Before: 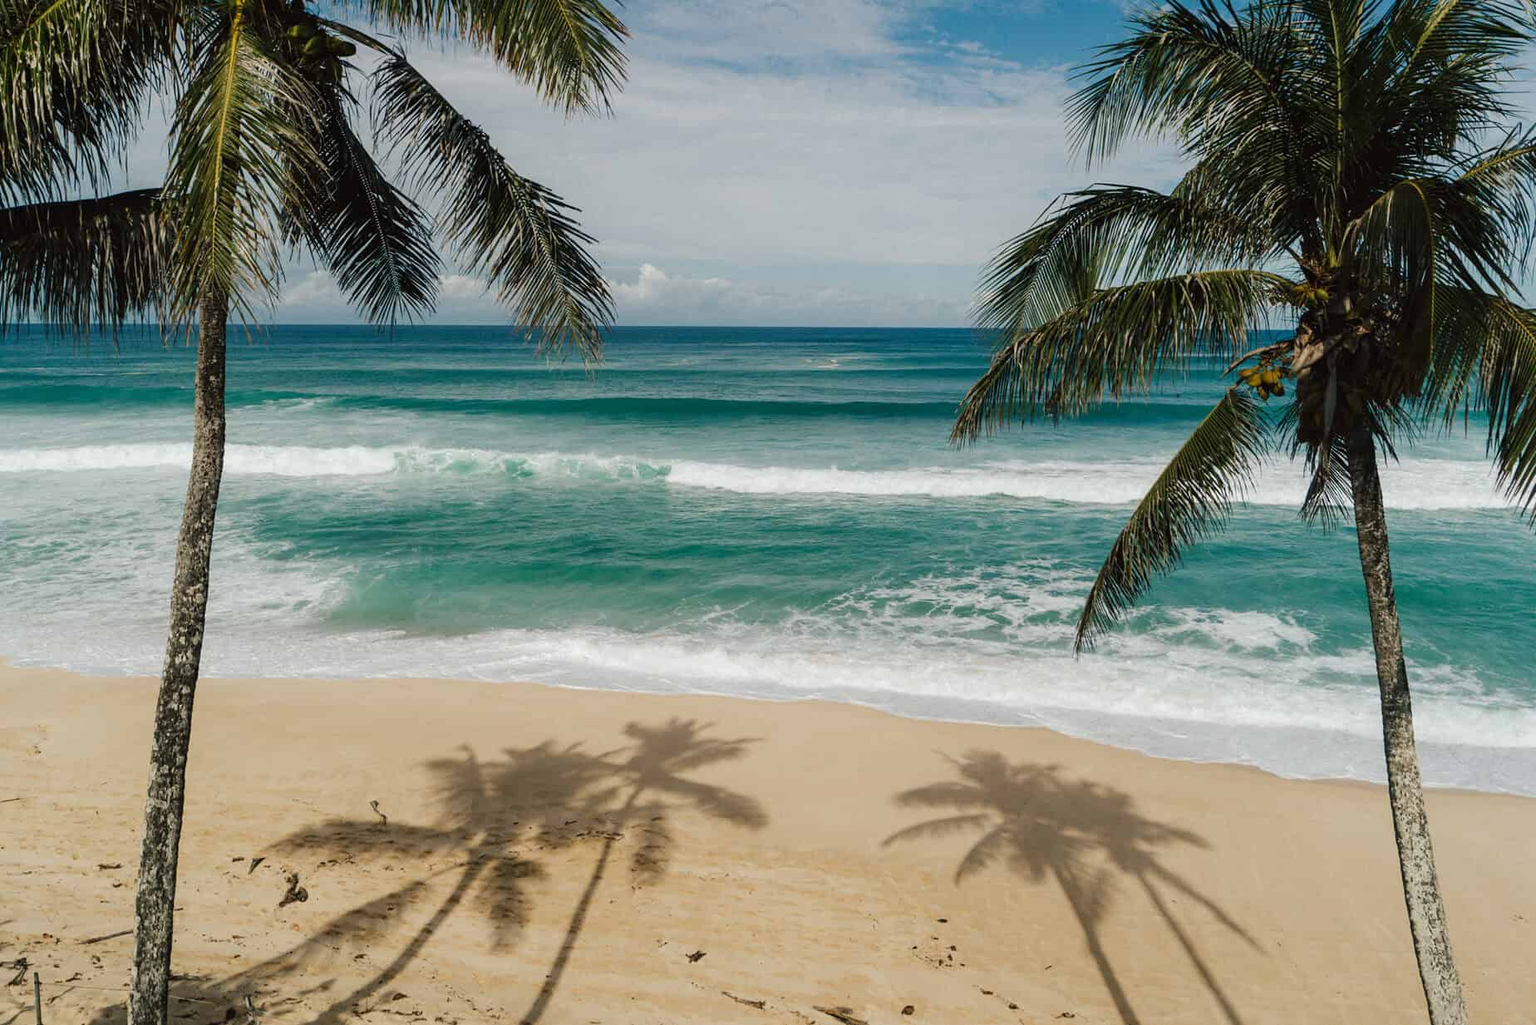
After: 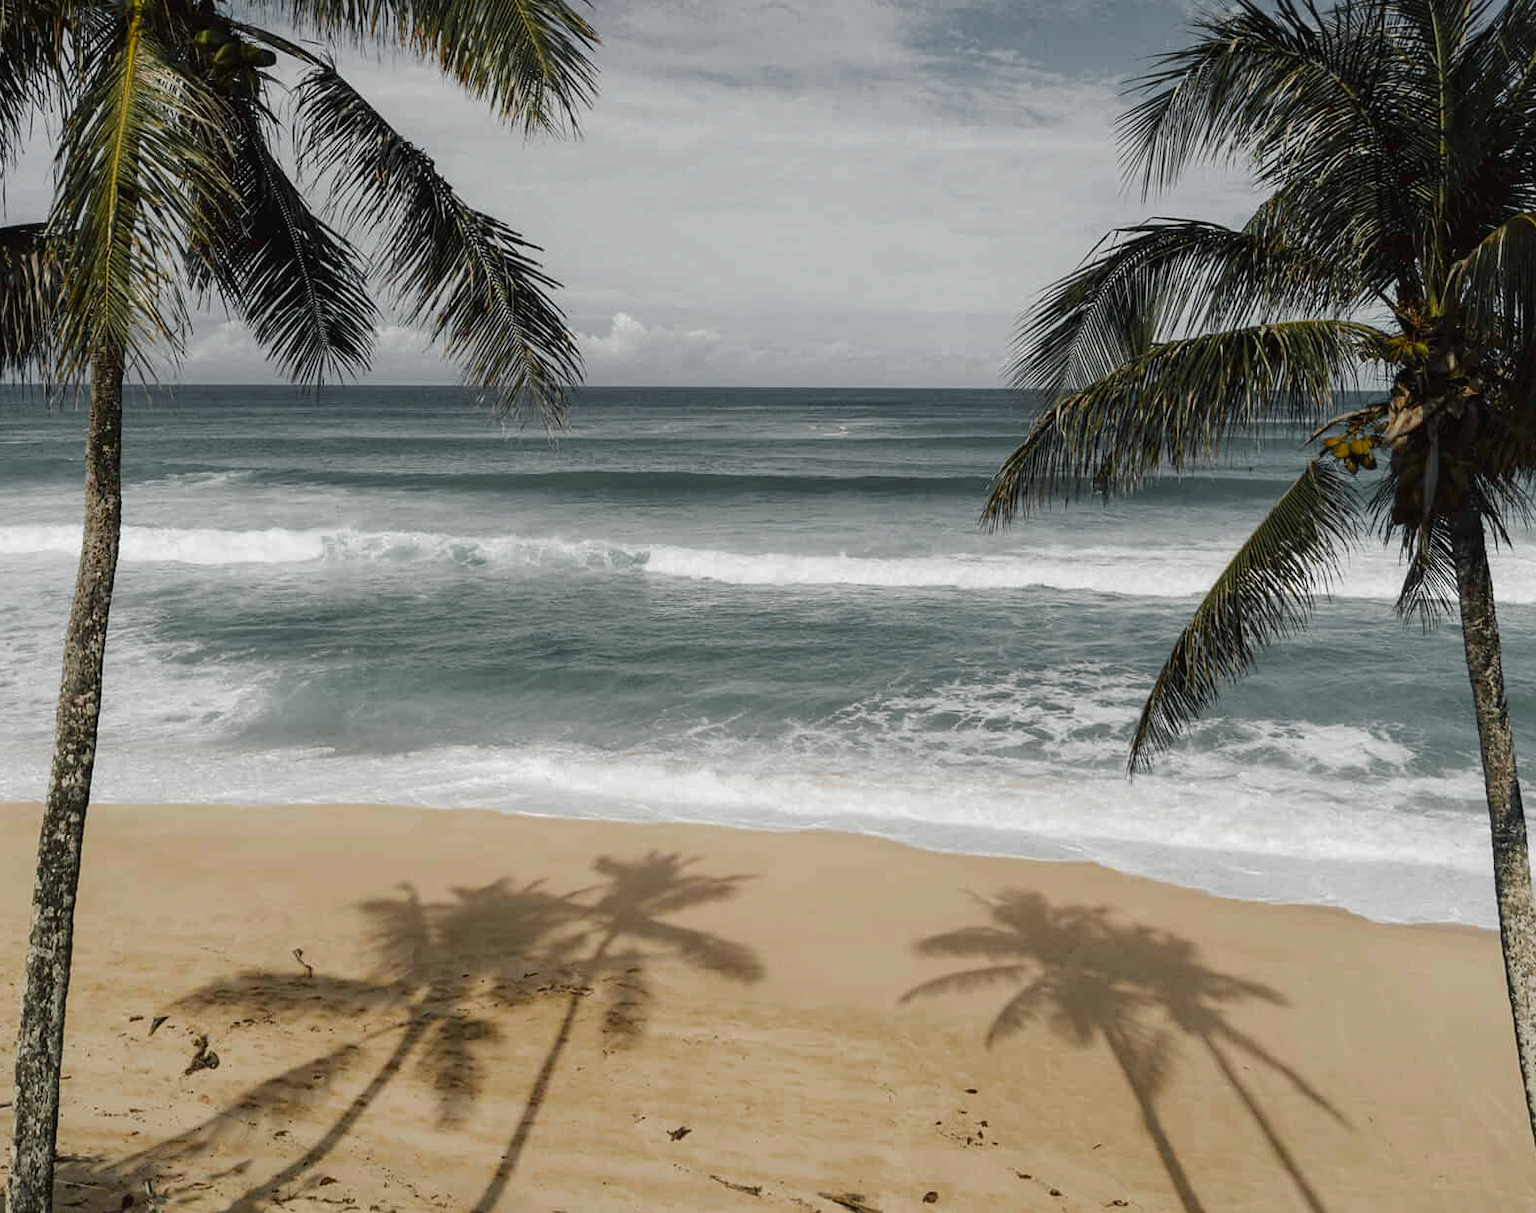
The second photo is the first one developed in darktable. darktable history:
color zones: curves: ch0 [(0.004, 0.388) (0.125, 0.392) (0.25, 0.404) (0.375, 0.5) (0.5, 0.5) (0.625, 0.5) (0.75, 0.5) (0.875, 0.5)]; ch1 [(0, 0.5) (0.125, 0.5) (0.25, 0.5) (0.375, 0.124) (0.524, 0.124) (0.645, 0.128) (0.789, 0.132) (0.914, 0.096) (0.998, 0.068)]
crop: left 8.059%, right 7.535%
